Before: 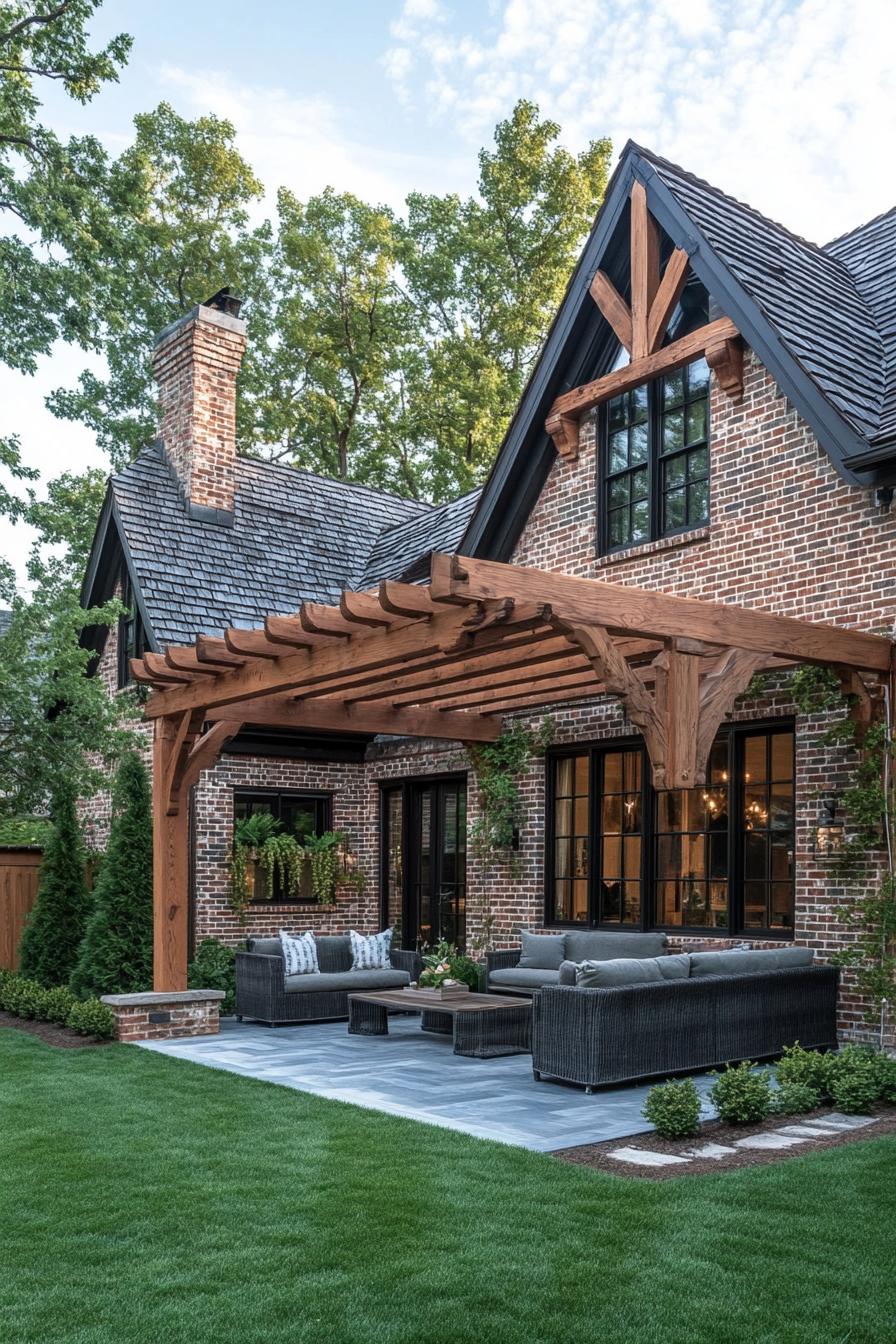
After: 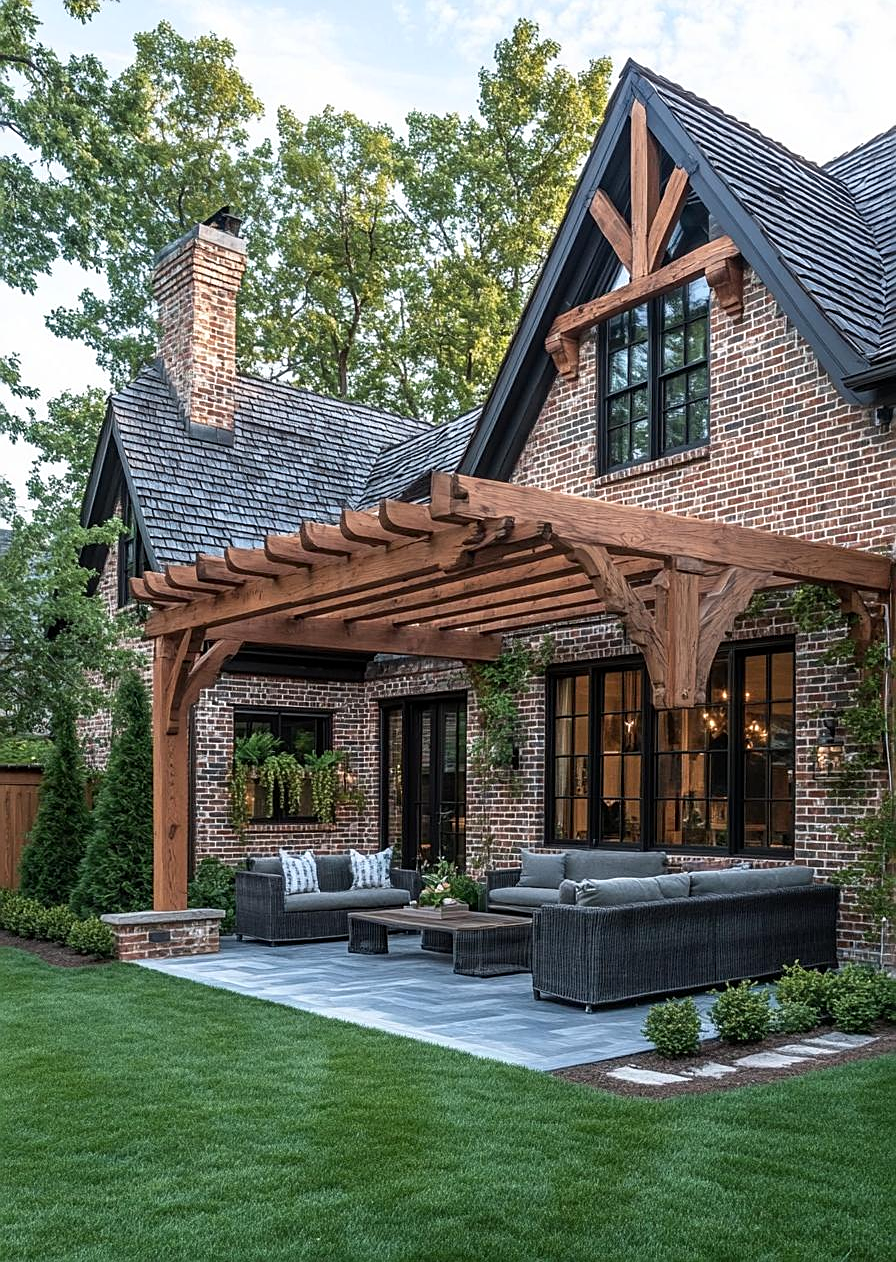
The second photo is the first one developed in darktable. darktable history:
sharpen: on, module defaults
crop and rotate: top 6.052%
color zones: curves: ch0 [(0, 0.5) (0.125, 0.4) (0.25, 0.5) (0.375, 0.4) (0.5, 0.4) (0.625, 0.35) (0.75, 0.35) (0.875, 0.5)]; ch1 [(0, 0.35) (0.125, 0.45) (0.25, 0.35) (0.375, 0.35) (0.5, 0.35) (0.625, 0.35) (0.75, 0.45) (0.875, 0.35)]; ch2 [(0, 0.6) (0.125, 0.5) (0.25, 0.5) (0.375, 0.6) (0.5, 0.6) (0.625, 0.5) (0.75, 0.5) (0.875, 0.5)], mix -123.01%
